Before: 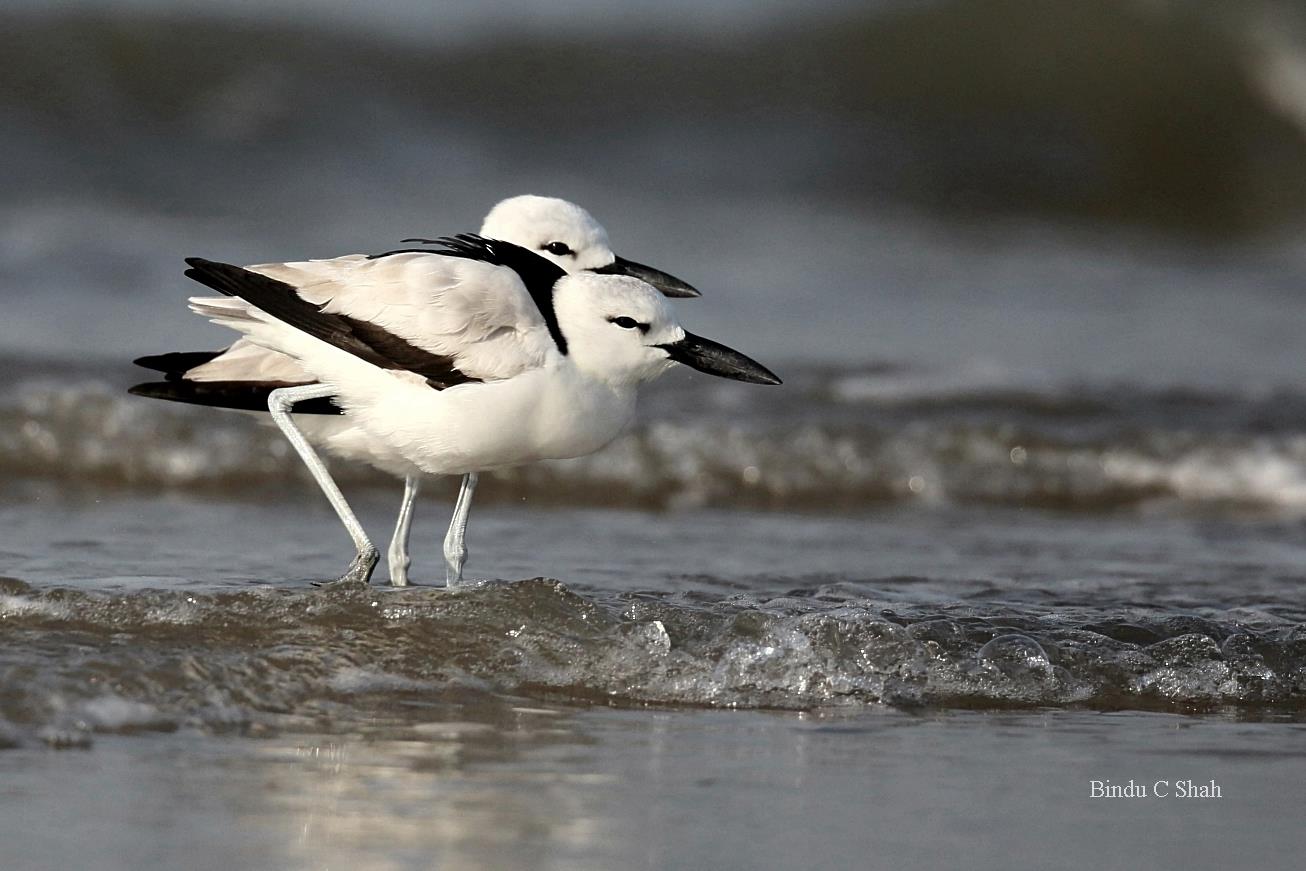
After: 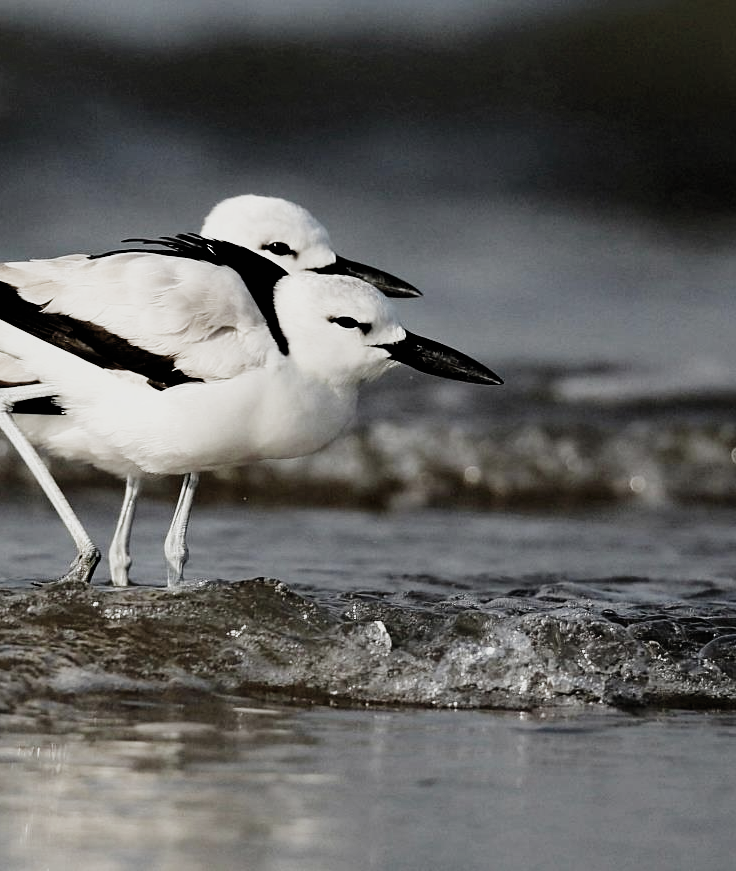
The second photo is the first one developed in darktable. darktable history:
crop: left 21.378%, right 22.244%
filmic rgb: black relative exposure -5.12 EV, white relative exposure 4 EV, threshold 6 EV, hardness 2.88, contrast 1.403, highlights saturation mix -18.53%, preserve chrominance no, color science v4 (2020), type of noise poissonian, enable highlight reconstruction true
shadows and highlights: shadows 61.56, white point adjustment 0.325, highlights -34.69, compress 83.87%
tone equalizer: on, module defaults
